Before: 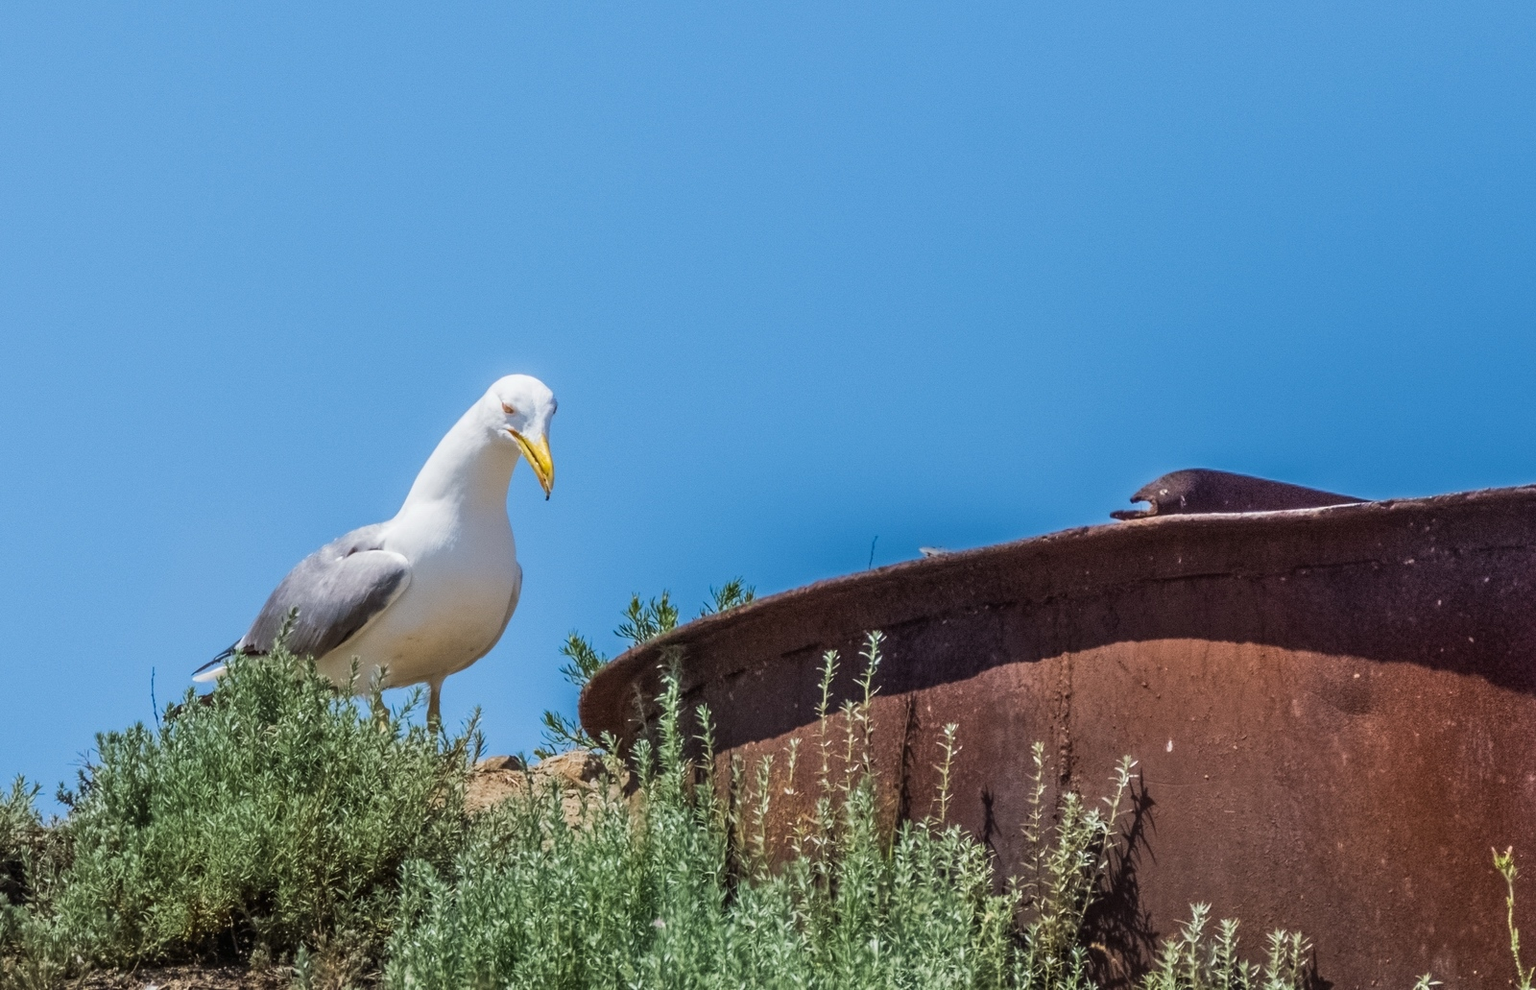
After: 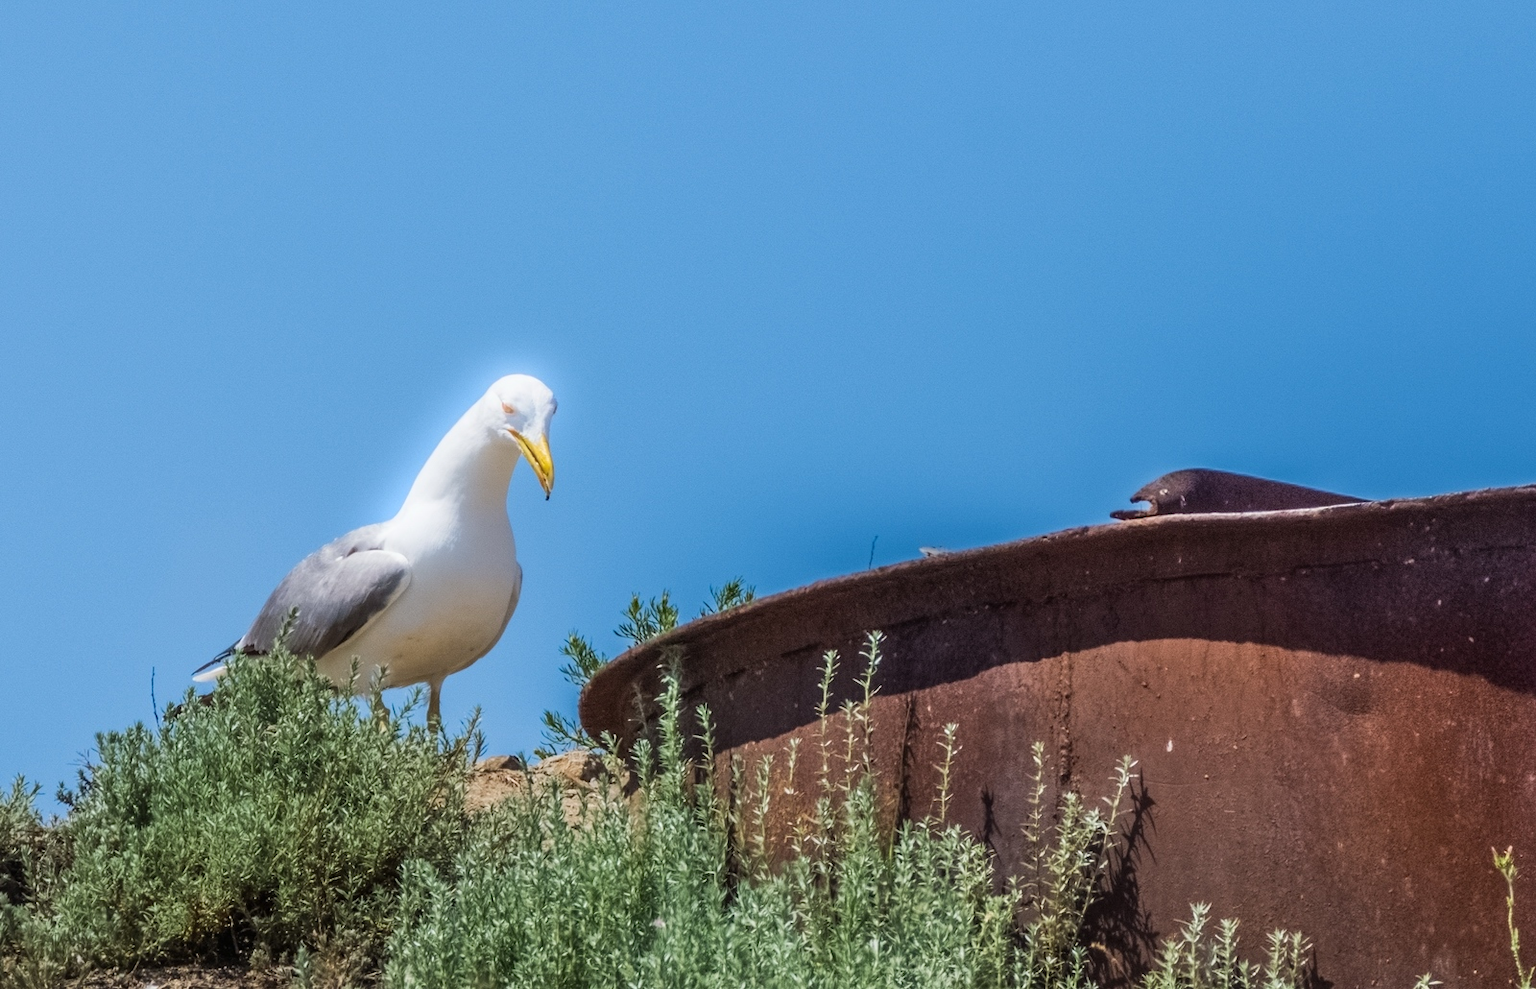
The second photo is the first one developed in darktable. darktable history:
bloom: size 5%, threshold 95%, strength 15%
